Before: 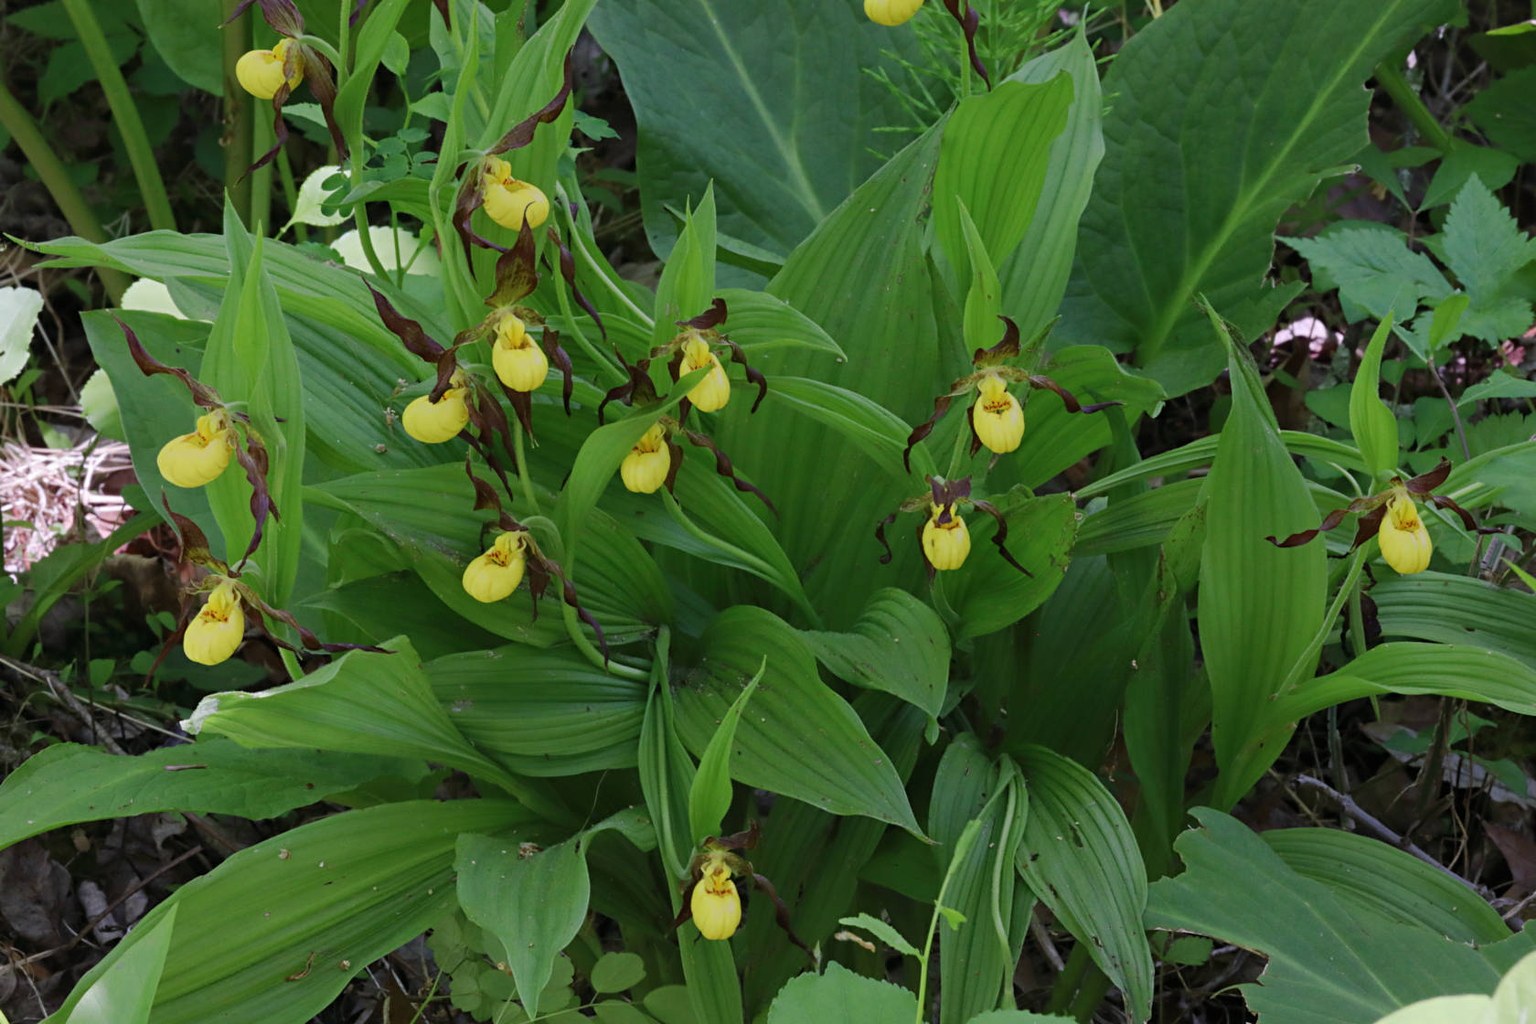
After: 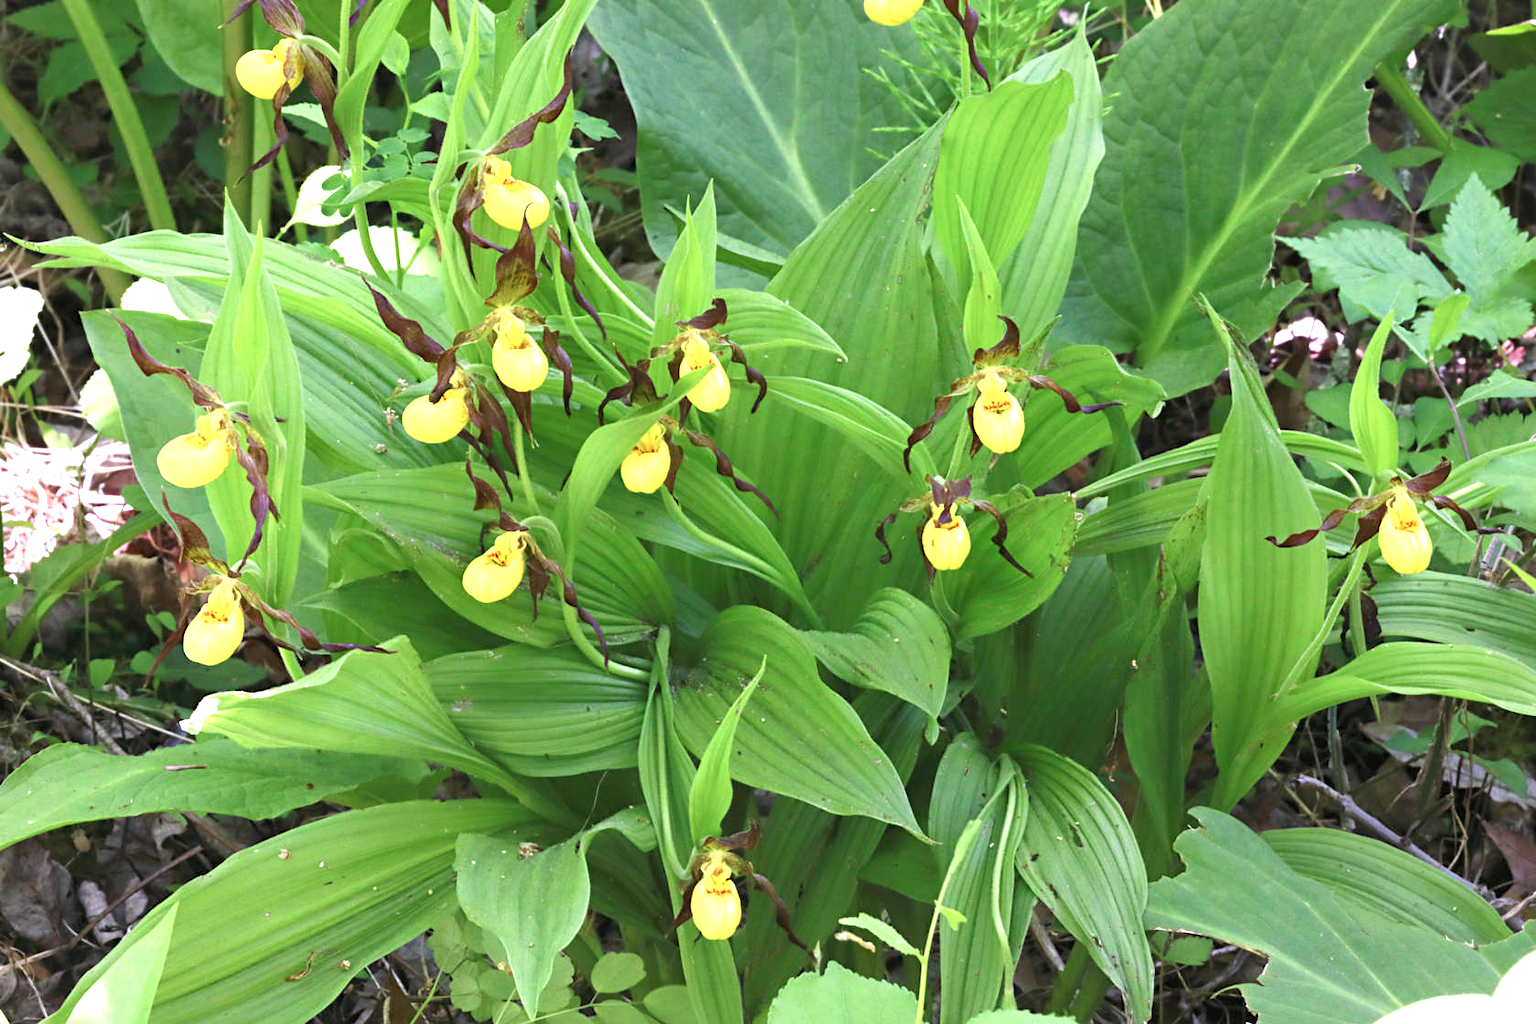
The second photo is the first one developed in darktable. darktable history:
color balance rgb: highlights gain › chroma 0.97%, highlights gain › hue 27.72°, perceptual saturation grading › global saturation -1.679%, perceptual saturation grading › highlights -7.25%, perceptual saturation grading › mid-tones 7.676%, perceptual saturation grading › shadows 3.01%
exposure: black level correction 0, exposure 0.697 EV, compensate exposure bias true, compensate highlight preservation false
